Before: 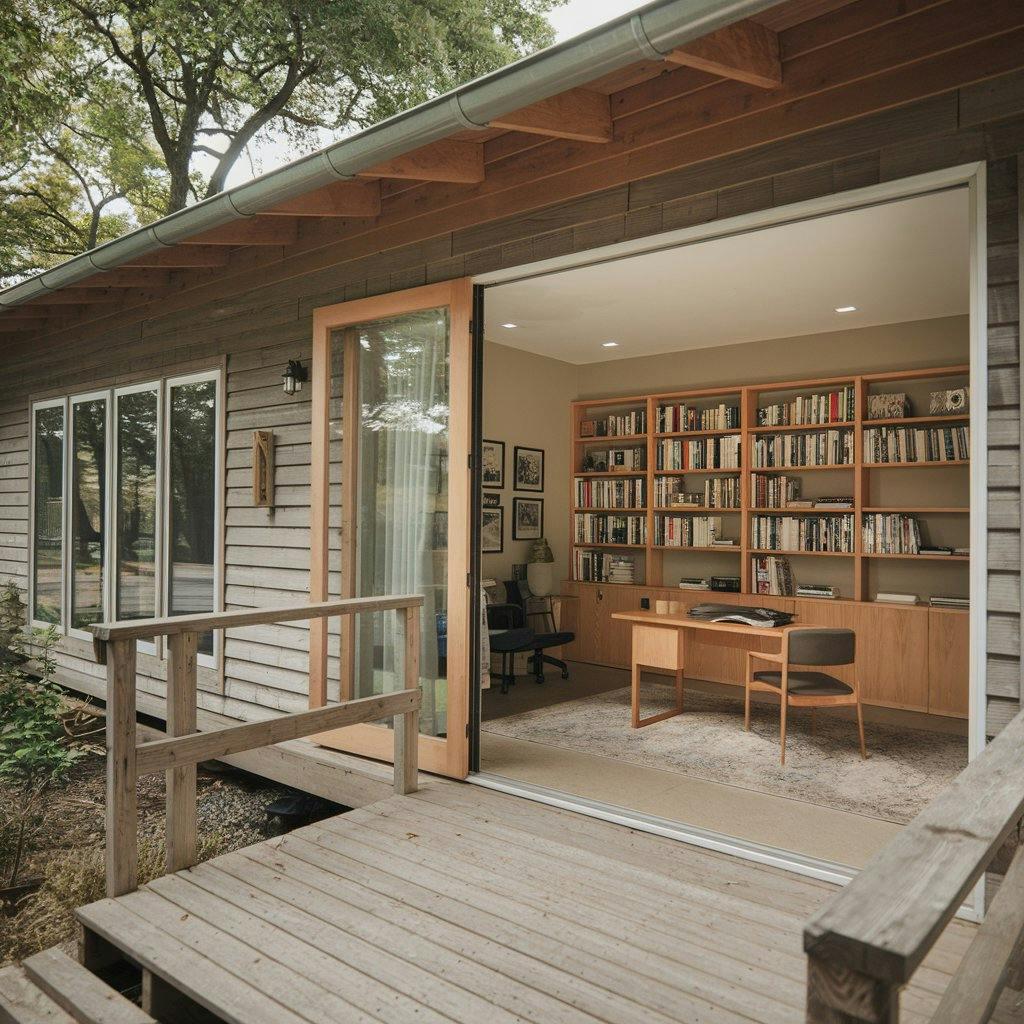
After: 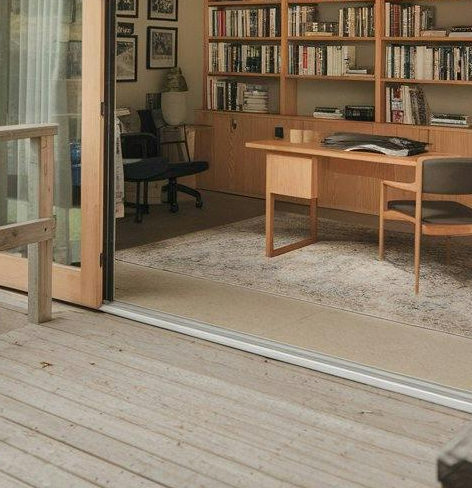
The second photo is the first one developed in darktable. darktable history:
shadows and highlights: radius 330.5, shadows 55.12, highlights -98.06, compress 94.6%, soften with gaussian
exposure: compensate highlight preservation false
crop: left 35.751%, top 46.07%, right 18.094%, bottom 6.194%
